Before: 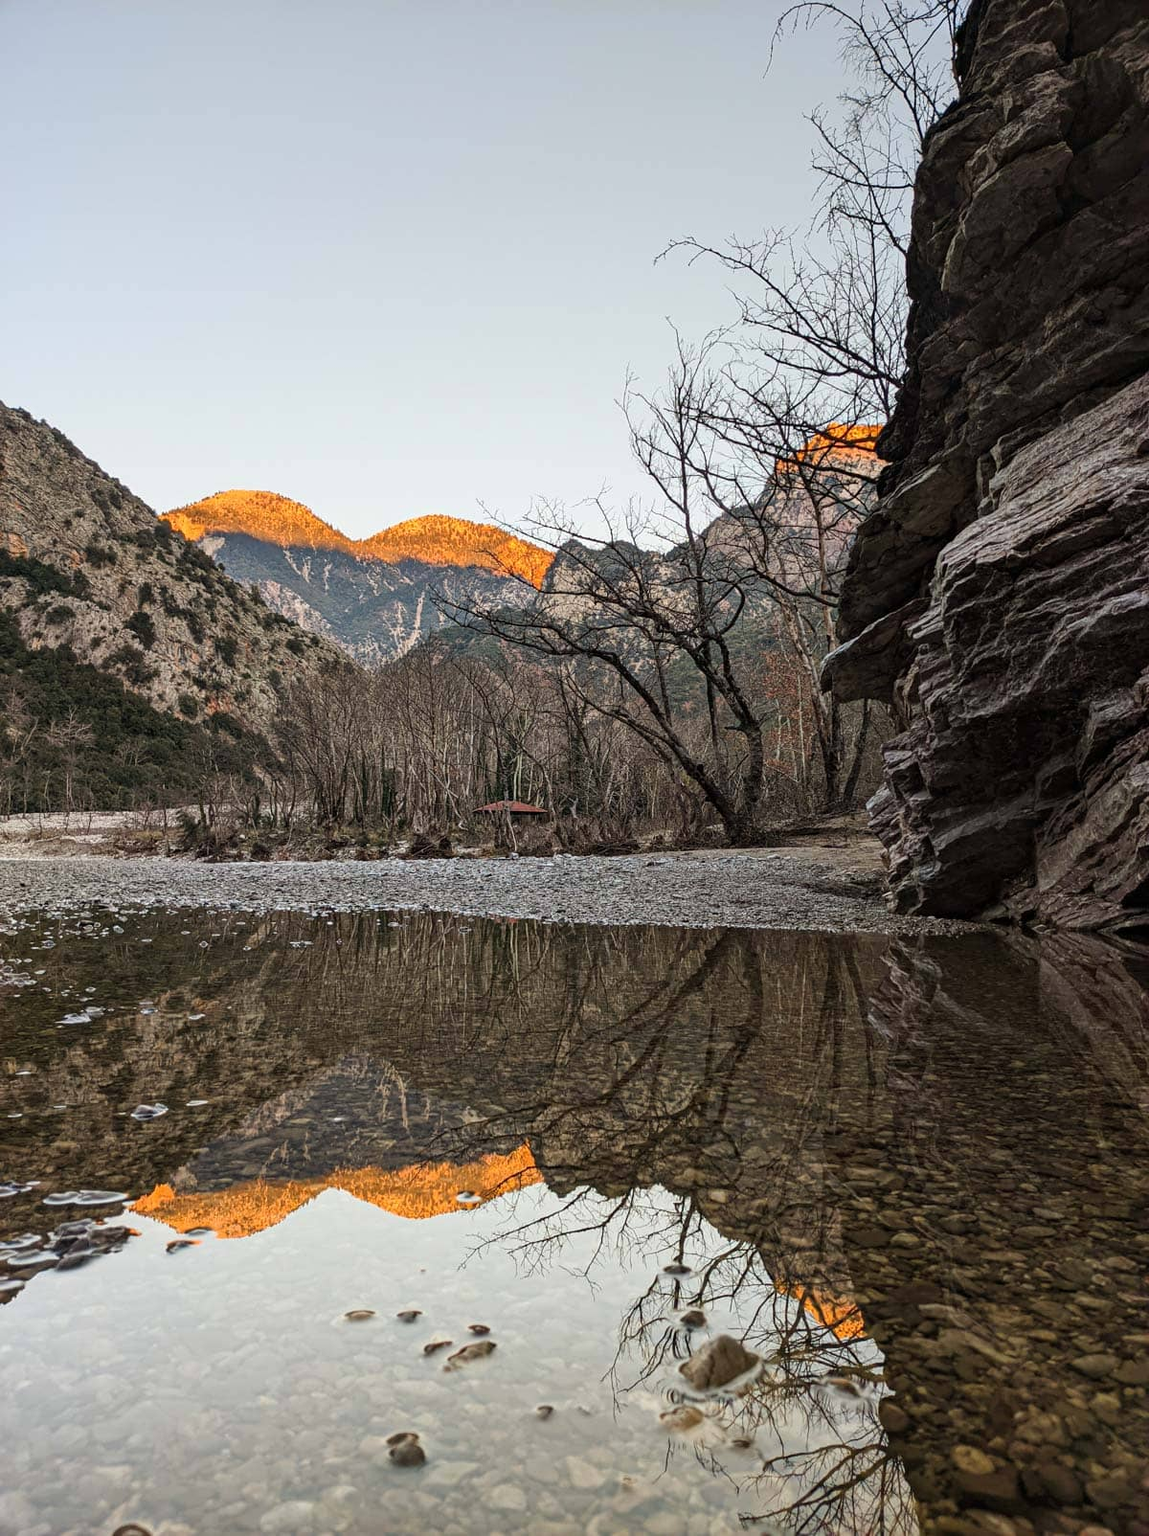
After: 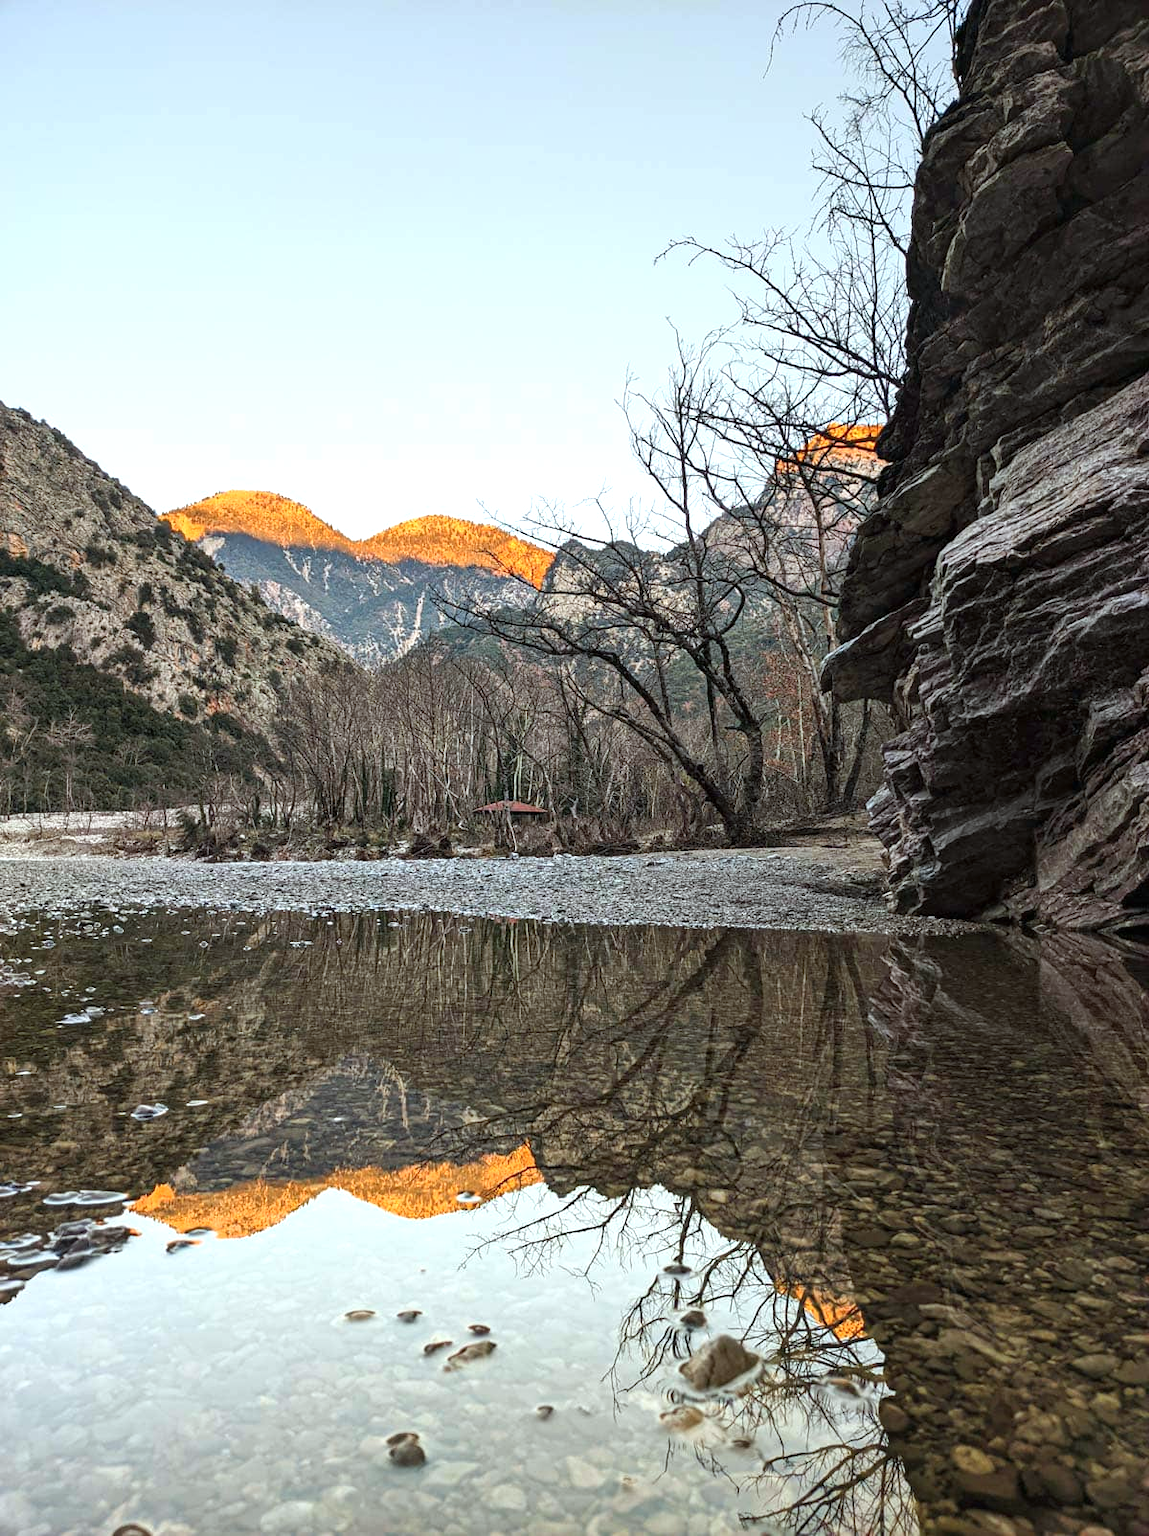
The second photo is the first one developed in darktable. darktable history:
color calibration: illuminant Planckian (black body), adaptation linear Bradford (ICC v4), x 0.361, y 0.366, temperature 4511.61 K, saturation algorithm version 1 (2020)
exposure: black level correction 0, exposure 0.5 EV, compensate exposure bias true, compensate highlight preservation false
